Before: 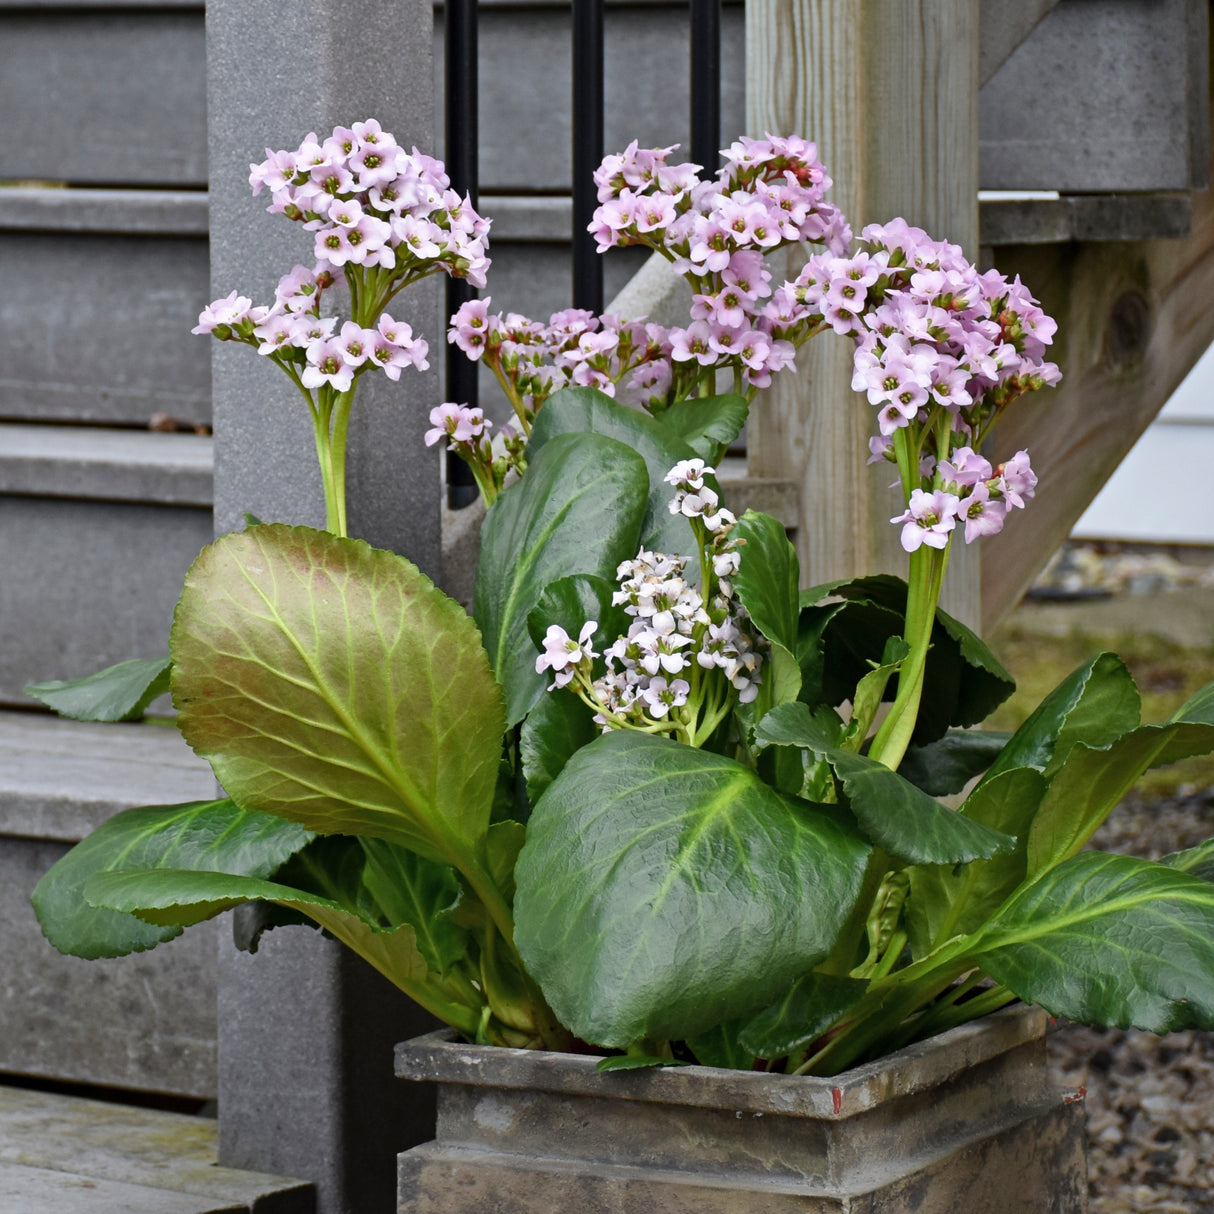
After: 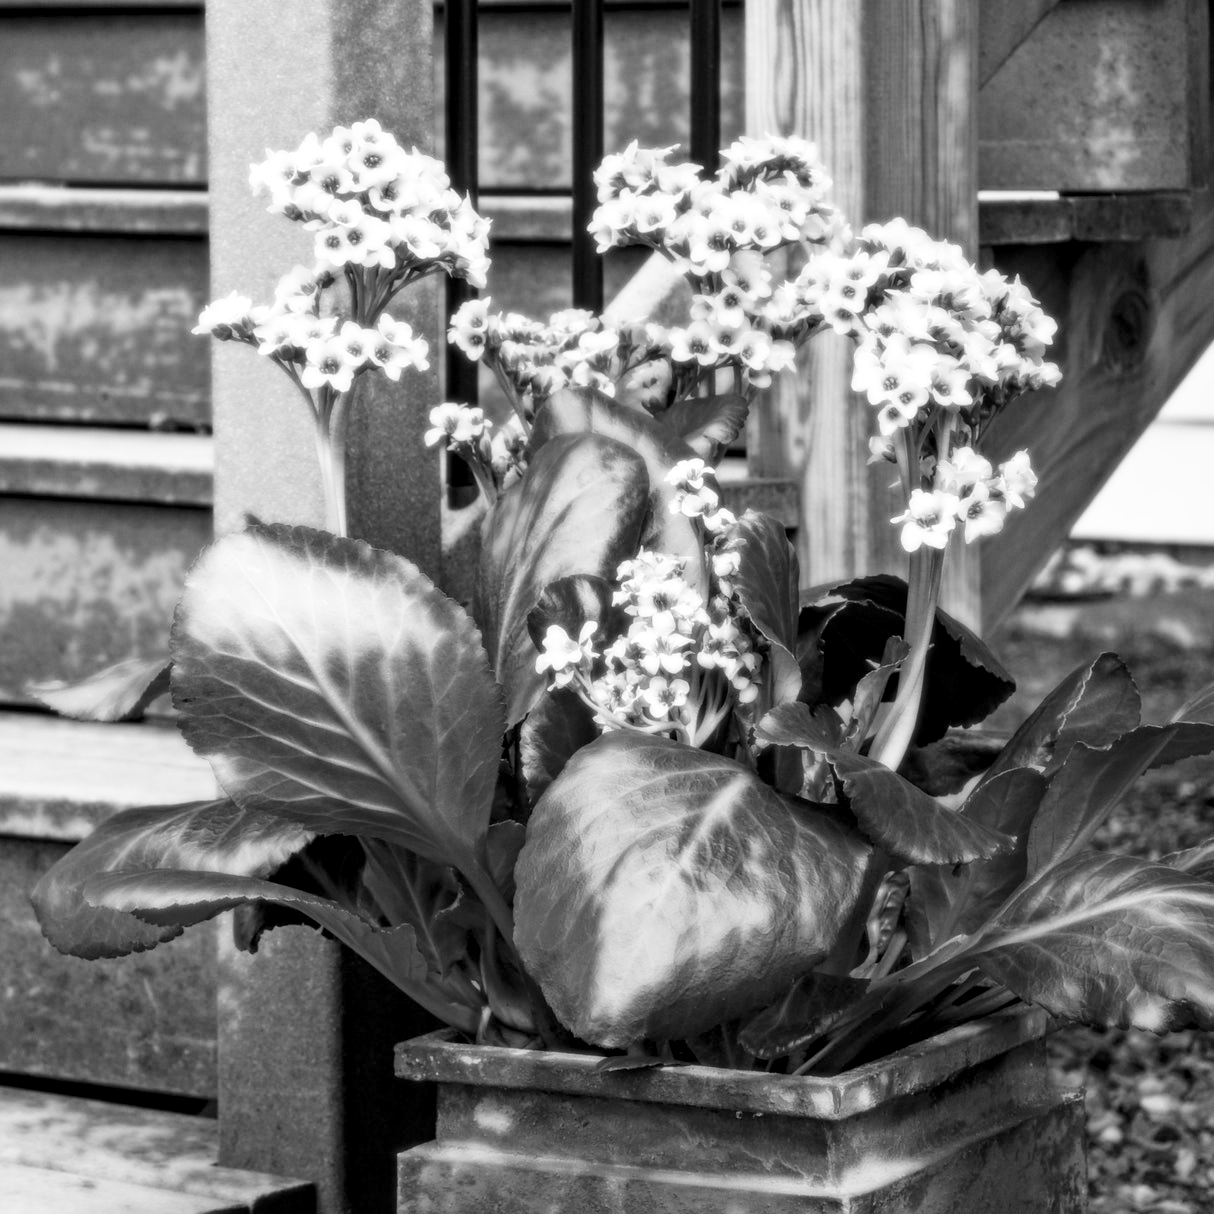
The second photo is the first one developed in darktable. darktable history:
color calibration: output gray [0.21, 0.42, 0.37, 0], gray › normalize channels true, illuminant same as pipeline (D50), adaptation XYZ, x 0.346, y 0.359, gamut compression 0
bloom: size 0%, threshold 54.82%, strength 8.31%
white balance: red 1.009, blue 1.027
local contrast: detail 130%
